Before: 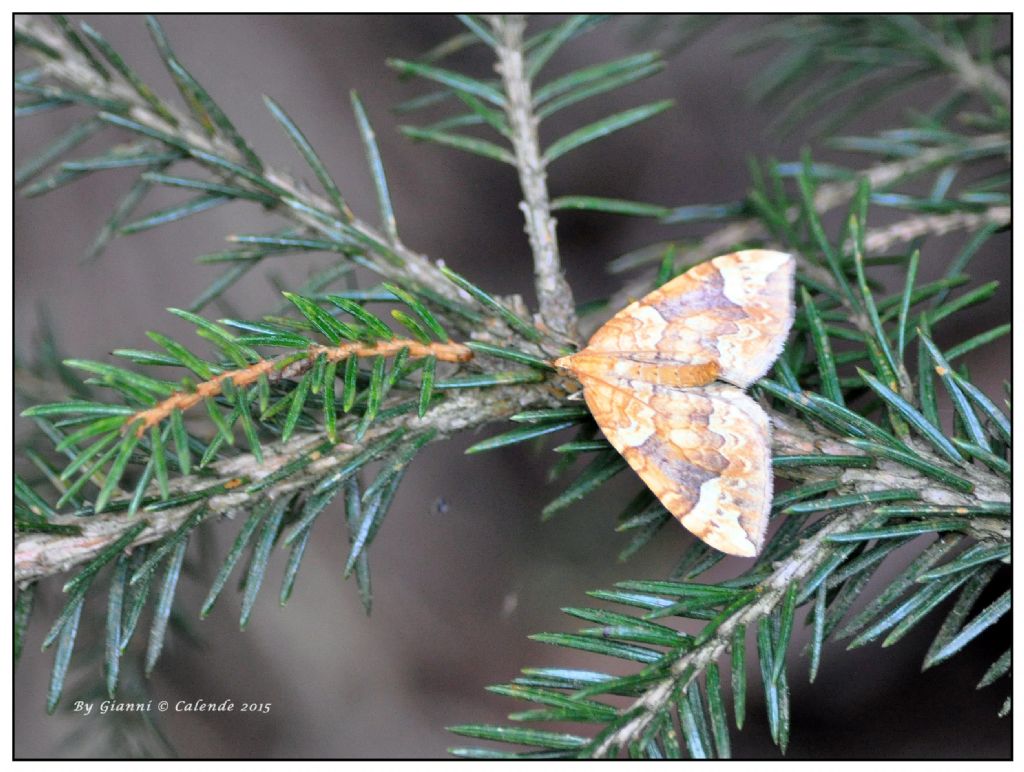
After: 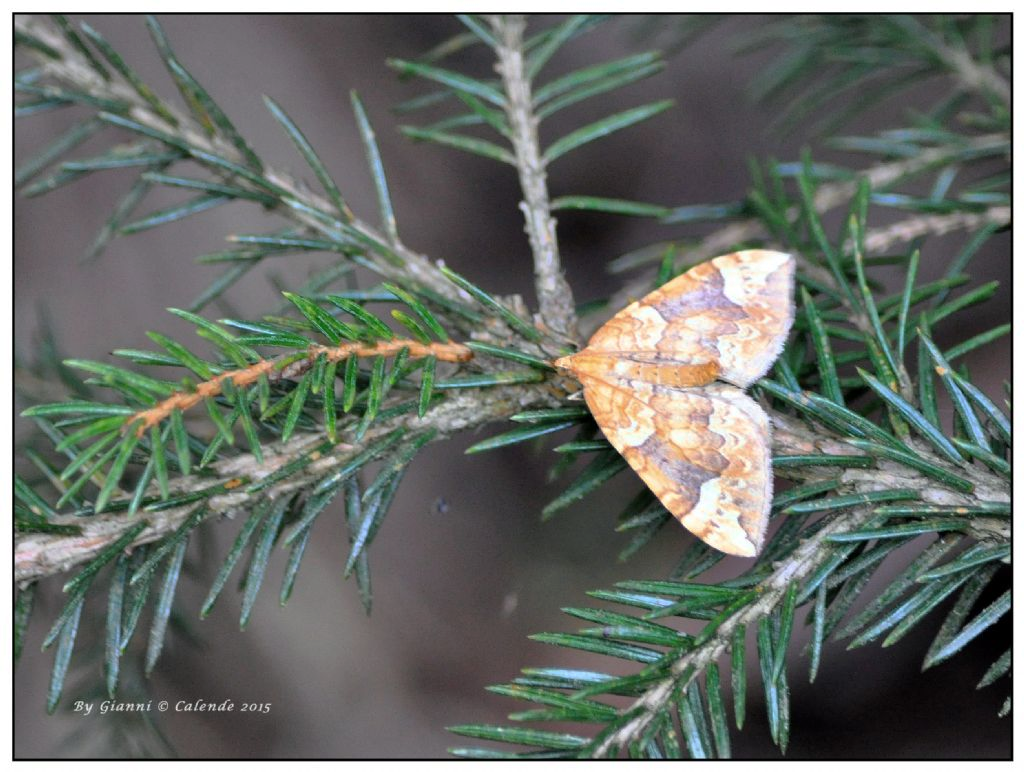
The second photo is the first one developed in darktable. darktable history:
base curve: curves: ch0 [(0, 0) (0.74, 0.67) (1, 1)], preserve colors none
exposure: compensate highlight preservation false
